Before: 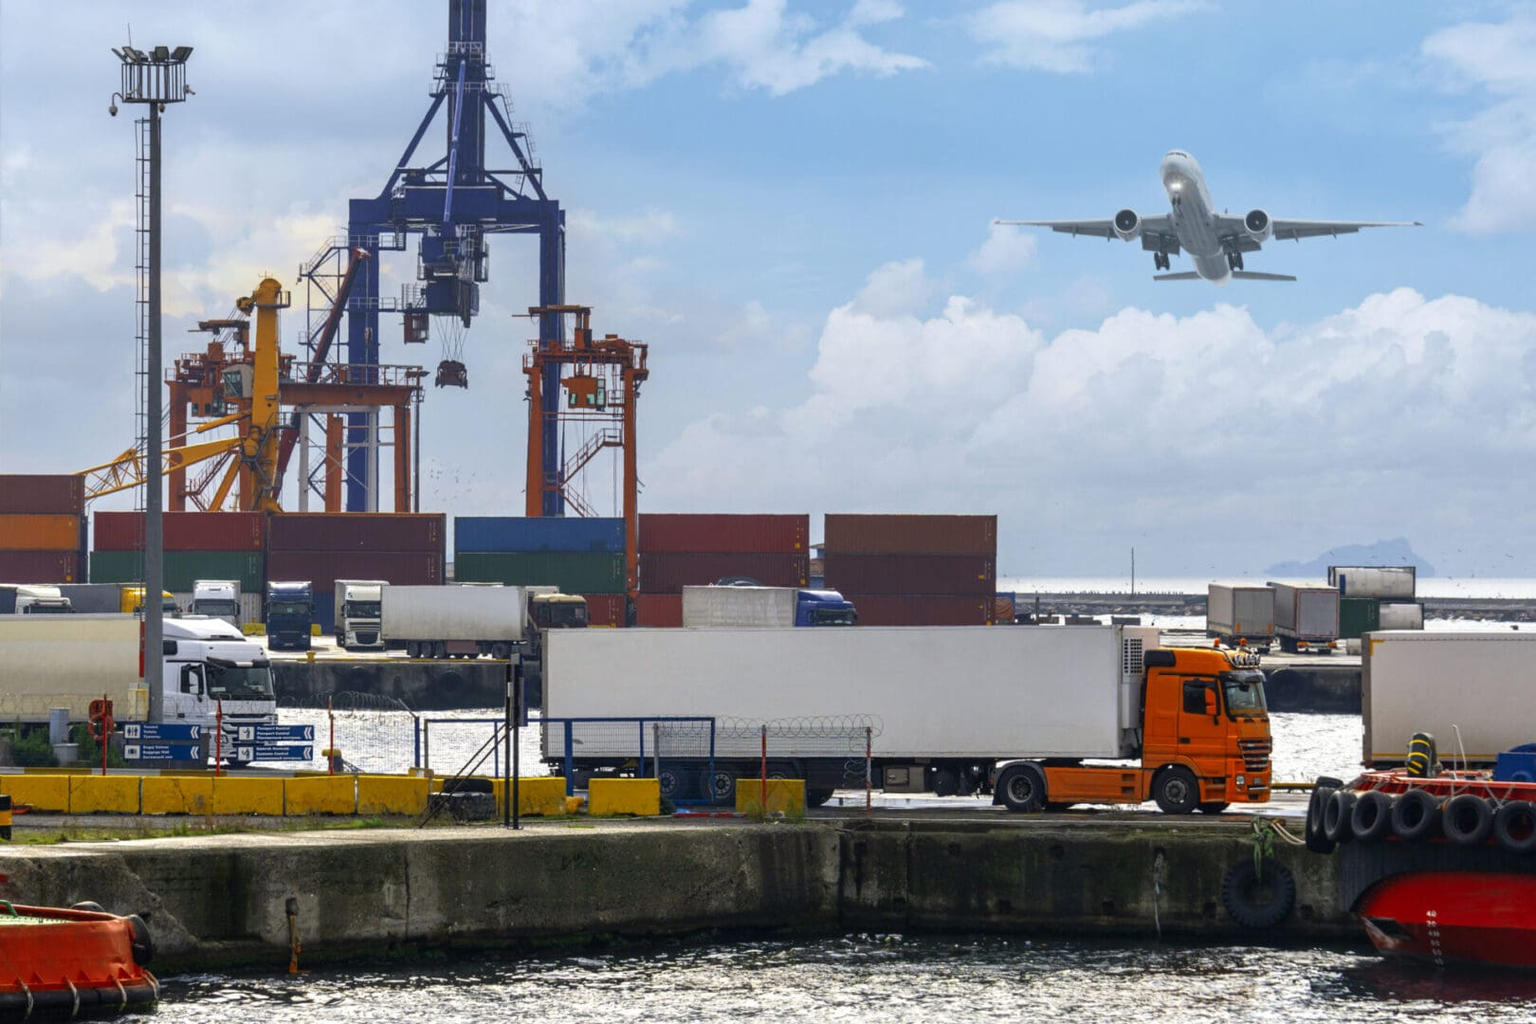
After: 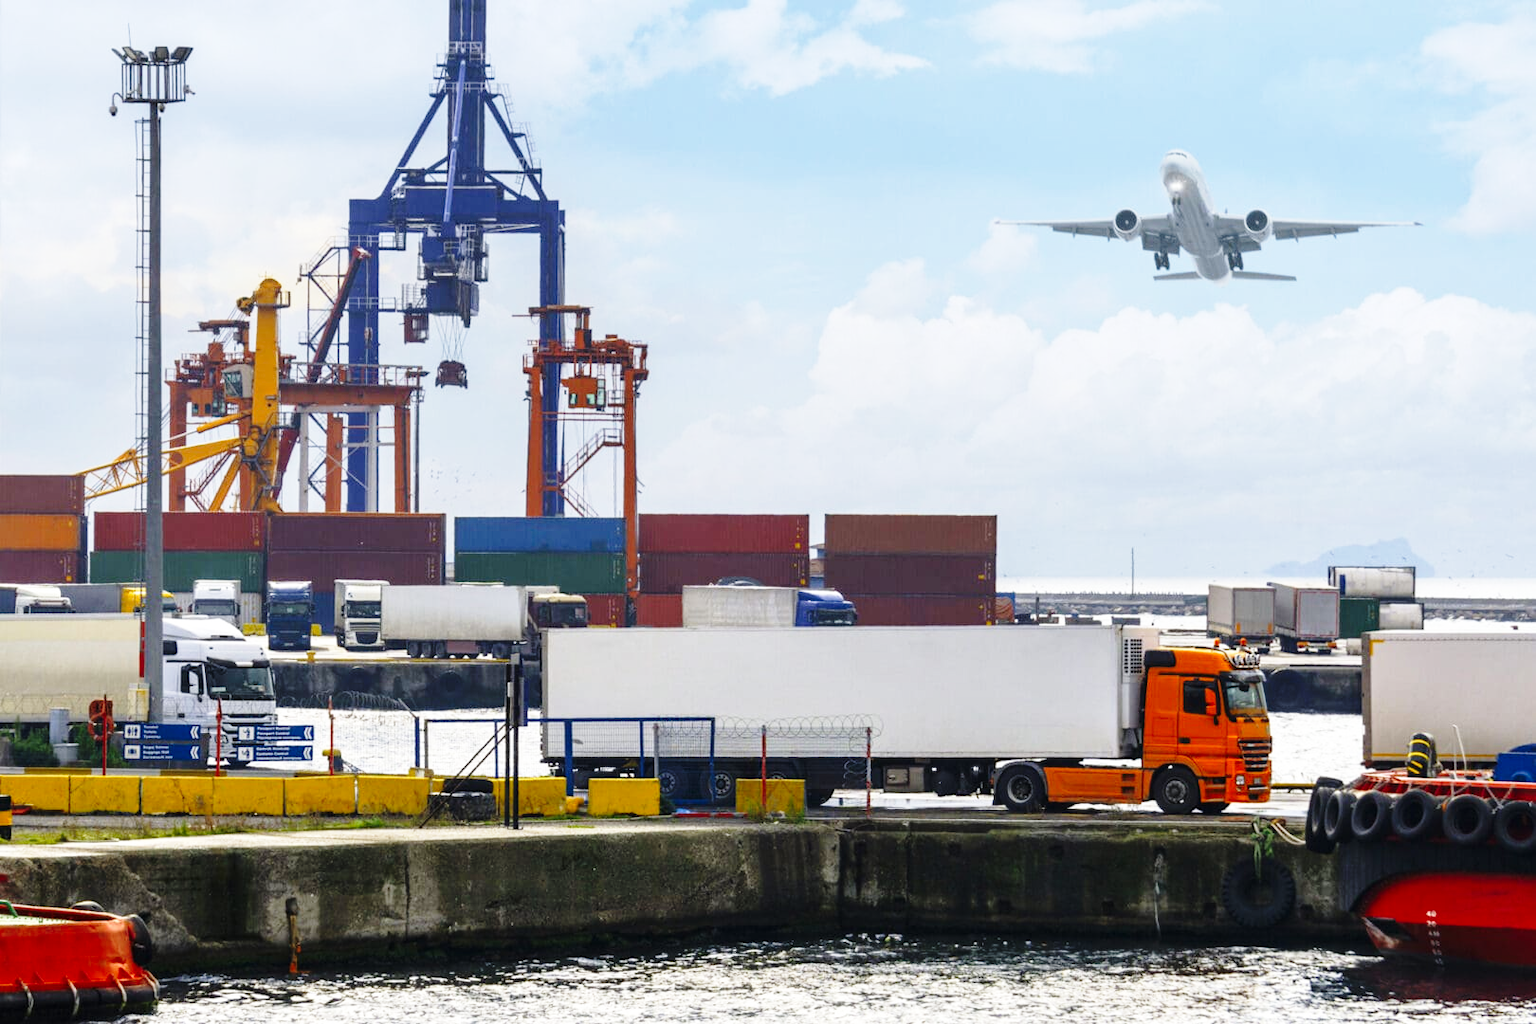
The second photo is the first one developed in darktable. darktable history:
exposure: compensate highlight preservation false
base curve: curves: ch0 [(0, 0) (0.028, 0.03) (0.121, 0.232) (0.46, 0.748) (0.859, 0.968) (1, 1)], preserve colors none
